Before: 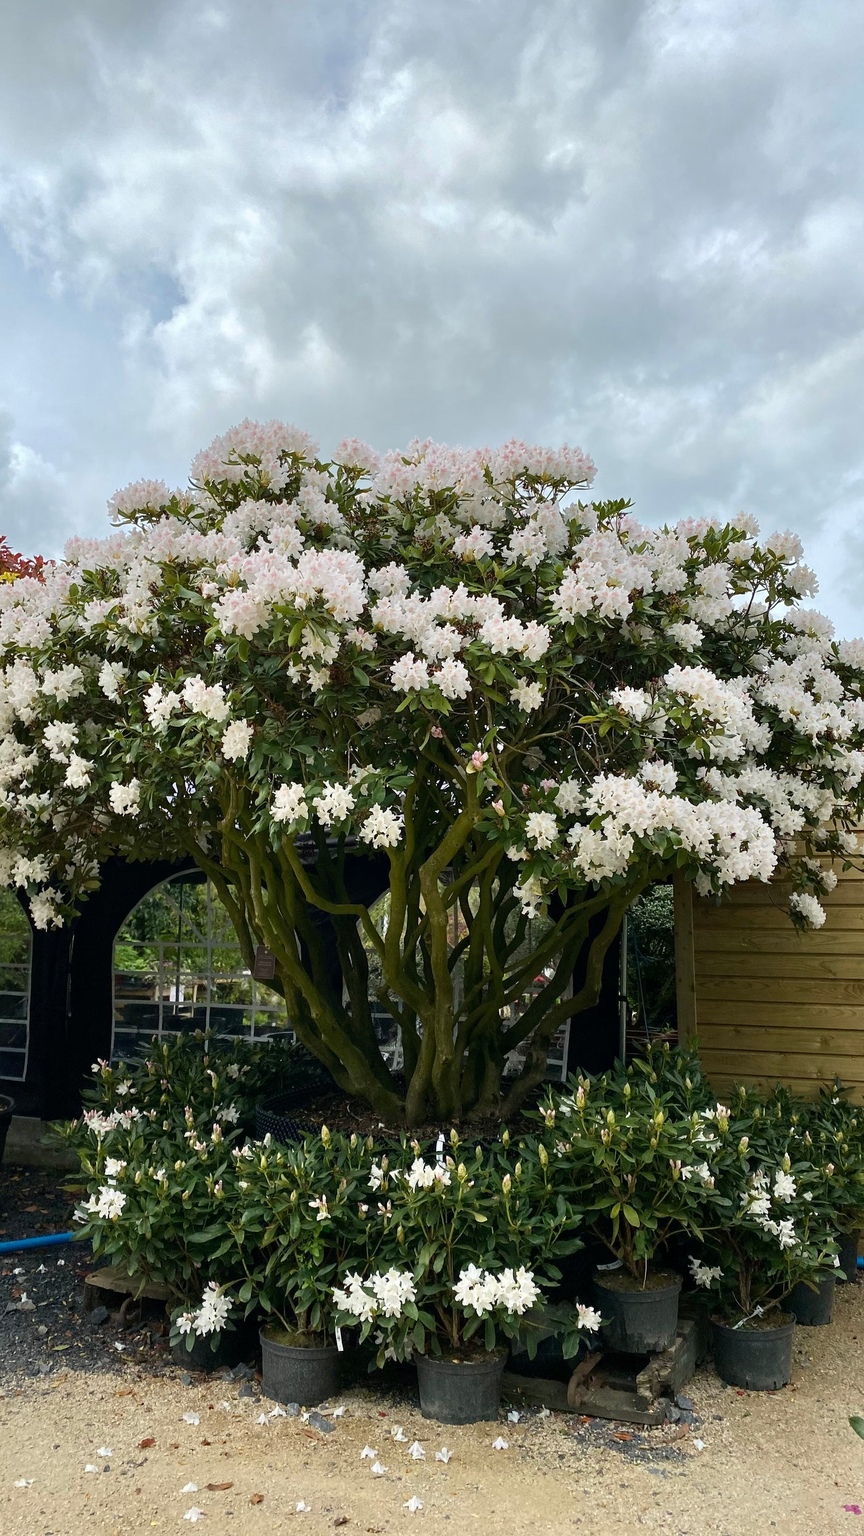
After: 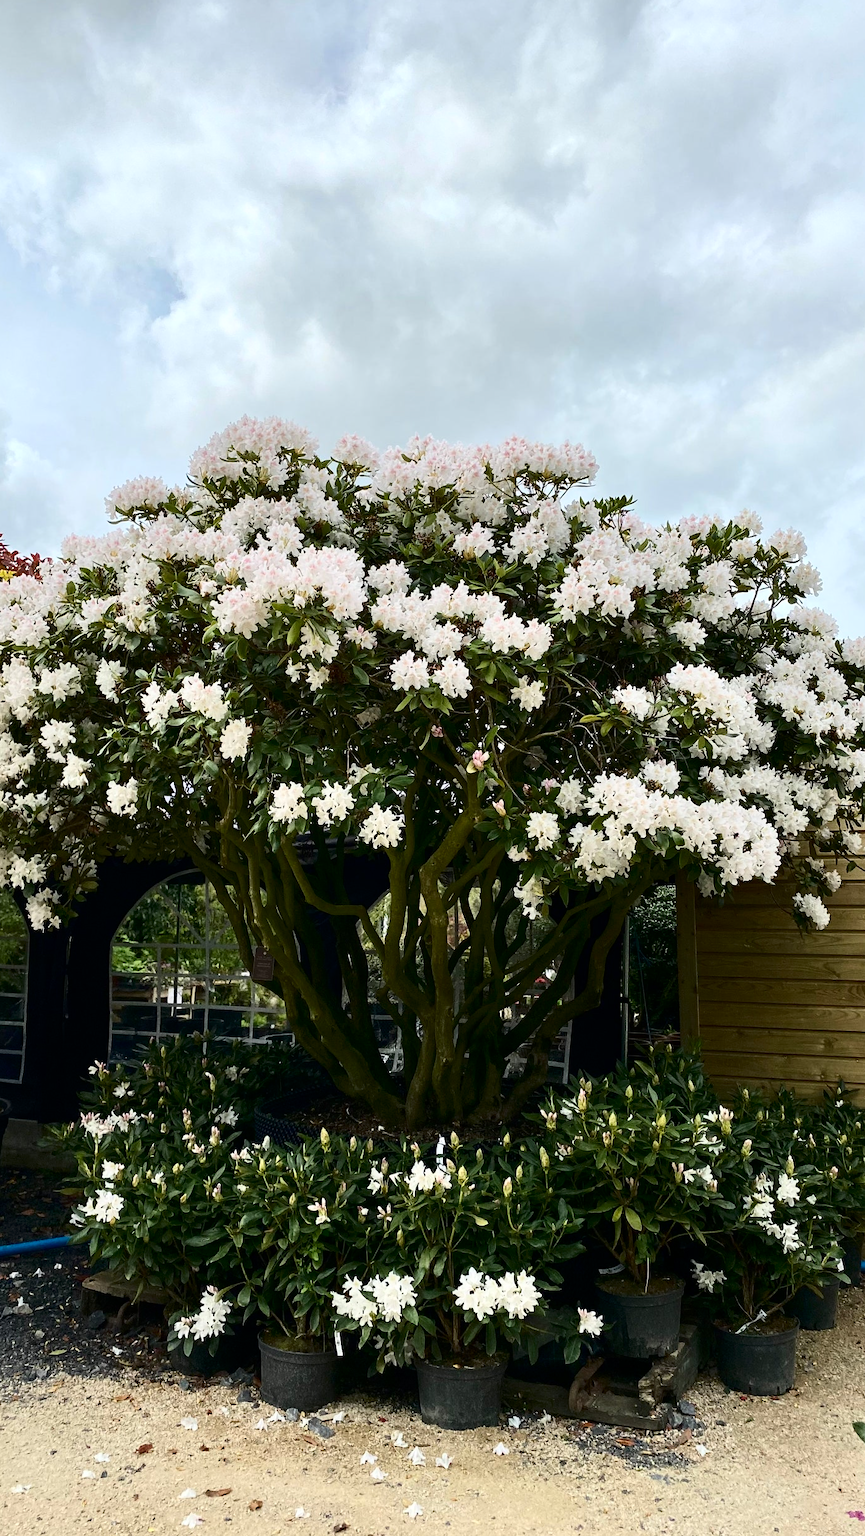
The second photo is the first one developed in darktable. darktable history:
crop: left 0.434%, top 0.485%, right 0.244%, bottom 0.386%
contrast brightness saturation: contrast 0.28
